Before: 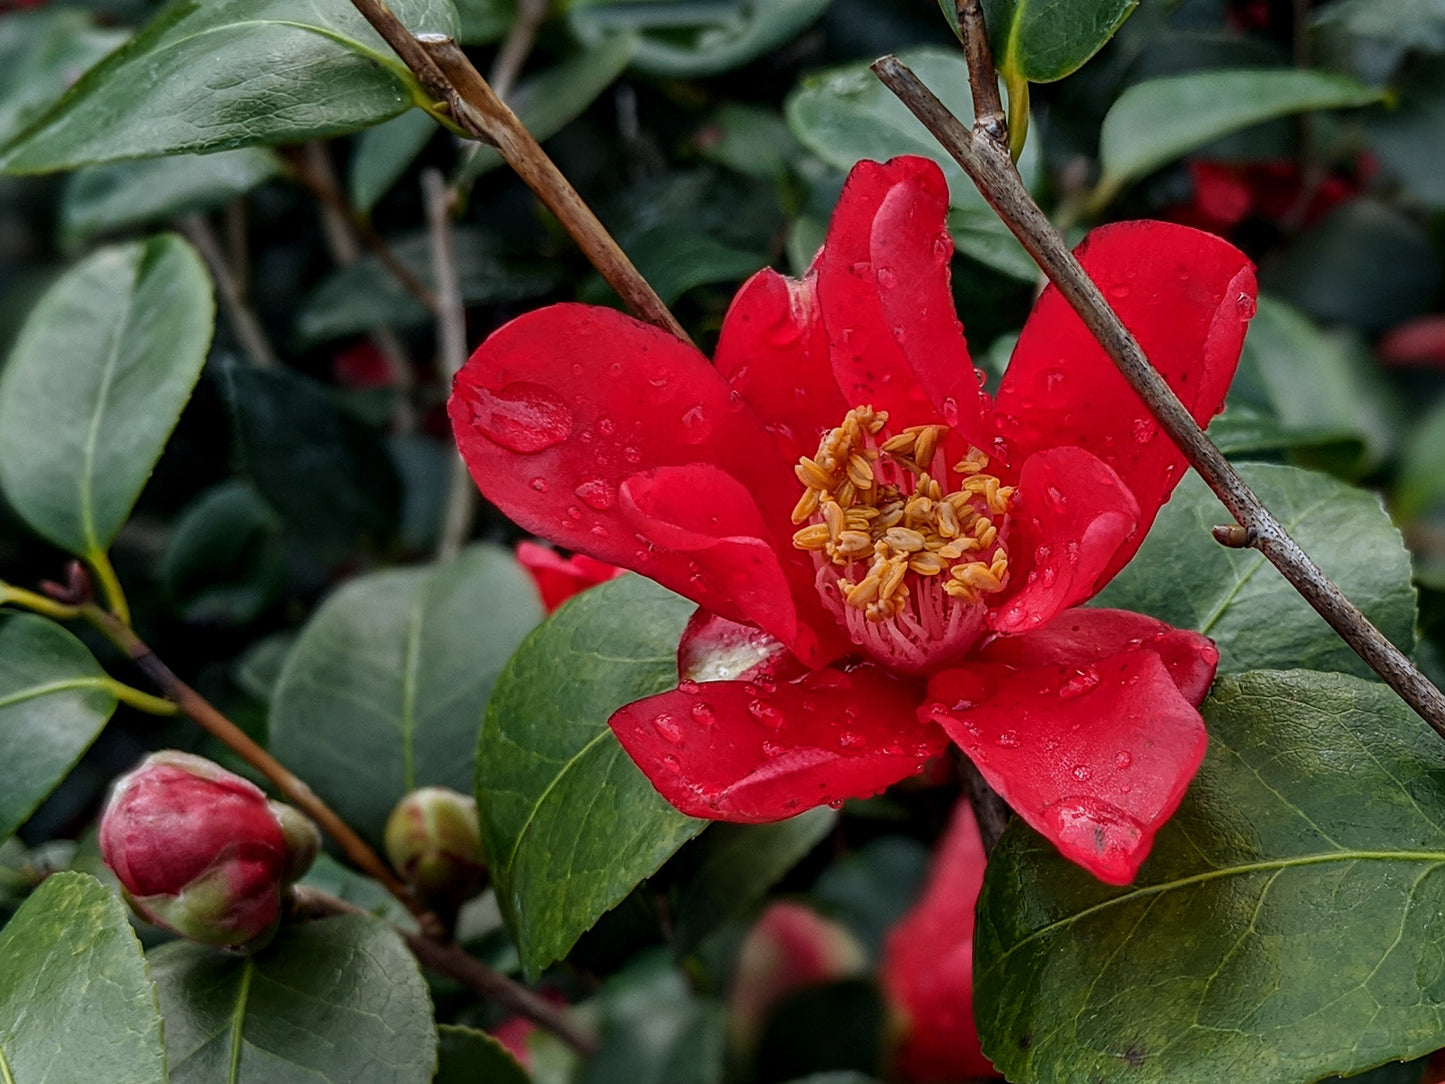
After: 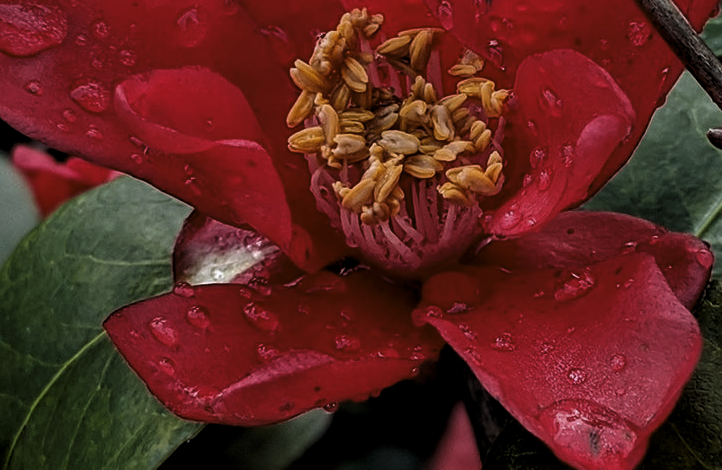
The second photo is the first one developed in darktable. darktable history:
crop: left 34.967%, top 36.674%, right 15.055%, bottom 19.939%
levels: levels [0.101, 0.578, 0.953]
